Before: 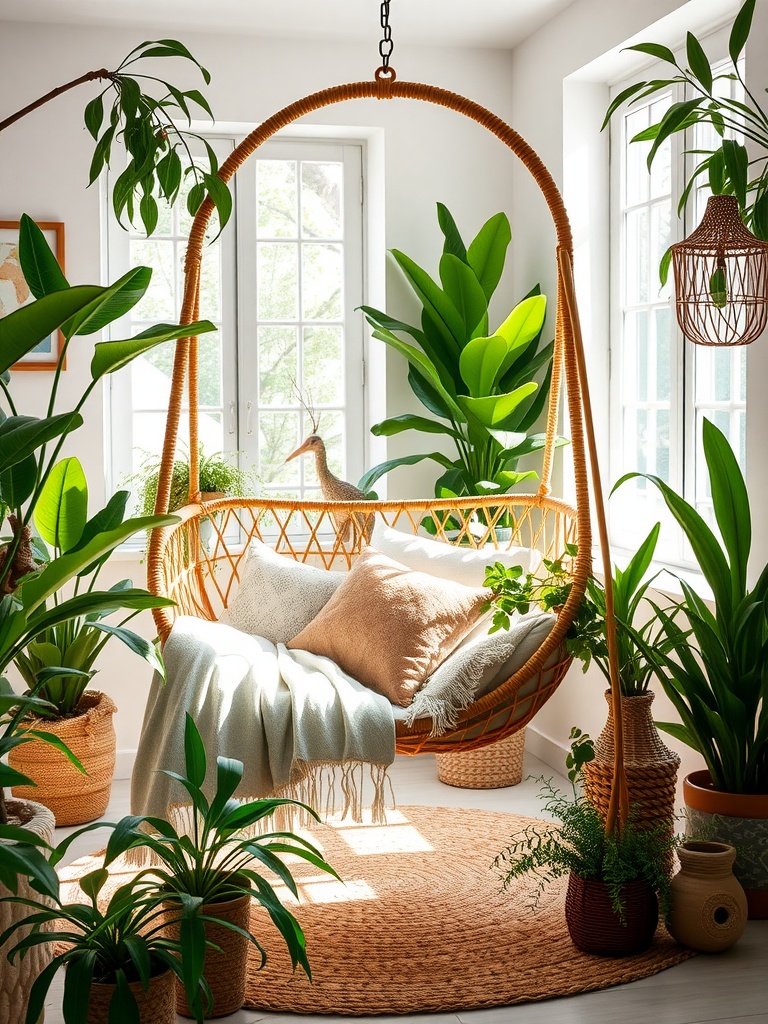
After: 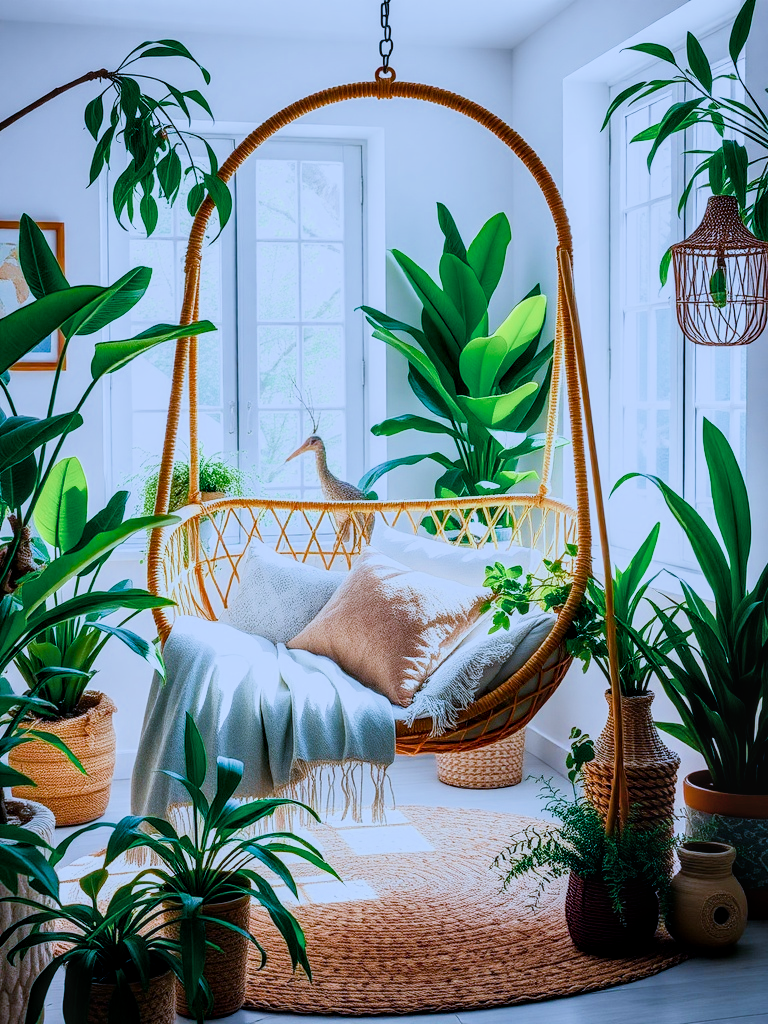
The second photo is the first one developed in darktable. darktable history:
filmic rgb "scene-referred default": black relative exposure -7.65 EV, white relative exposure 4.56 EV, hardness 3.61
local contrast: on, module defaults
velvia: strength 9.25%
color calibration: illuminant custom, x 0.423, y 0.403, temperature 3219.46 K
color balance rgb: shadows lift › chroma 4.21%, shadows lift › hue 252.22°, highlights gain › chroma 1.36%, highlights gain › hue 50.24°, perceptual saturation grading › mid-tones 6.33%, perceptual saturation grading › shadows 72.44%, perceptual brilliance grading › highlights 11.59%, contrast 5.05%
